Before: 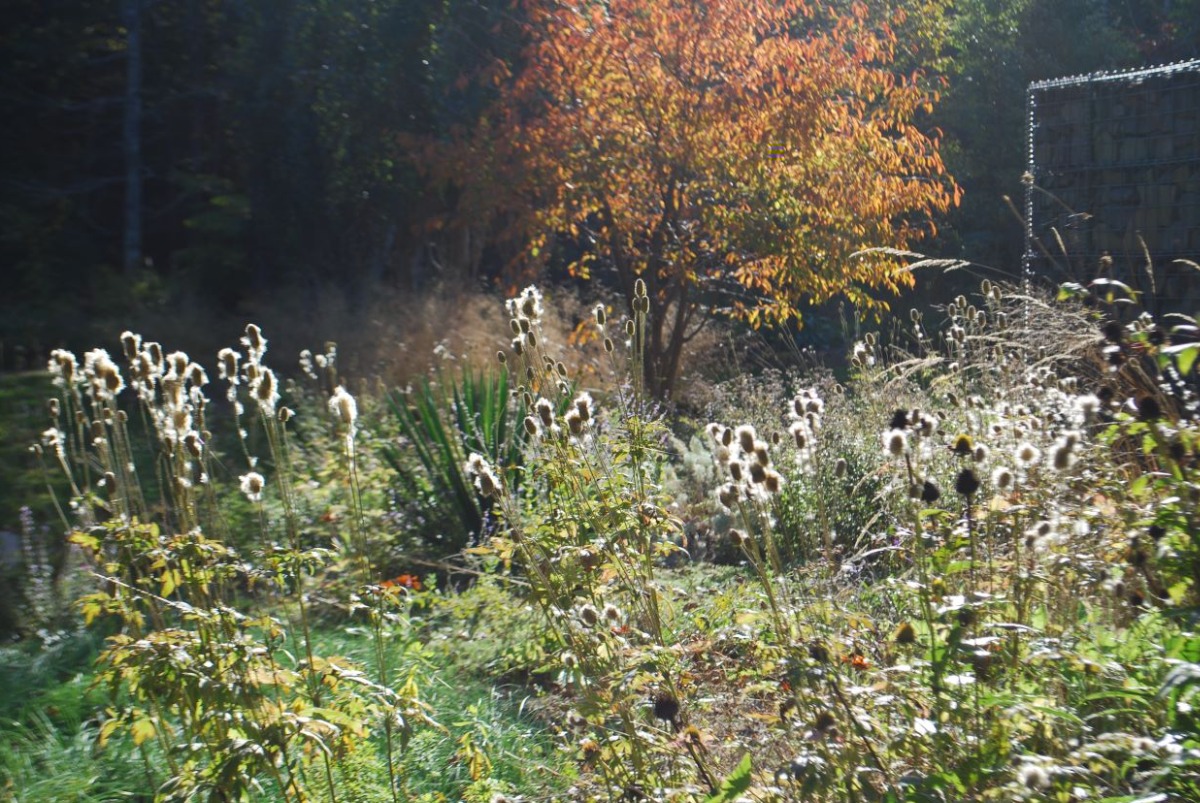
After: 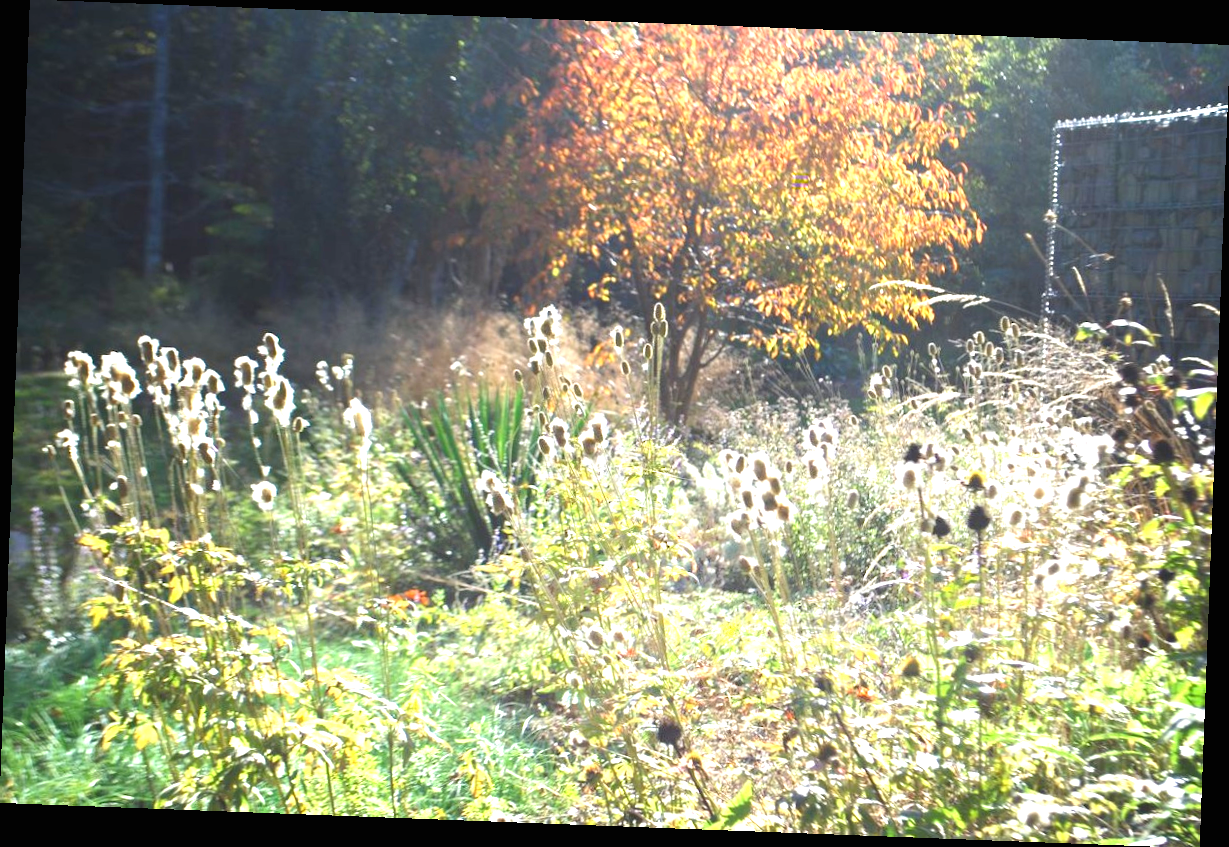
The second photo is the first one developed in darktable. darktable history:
white balance: emerald 1
exposure: black level correction 0, exposure 1.45 EV, compensate exposure bias true, compensate highlight preservation false
rotate and perspective: rotation 2.17°, automatic cropping off
shadows and highlights: shadows -23.08, highlights 46.15, soften with gaussian
